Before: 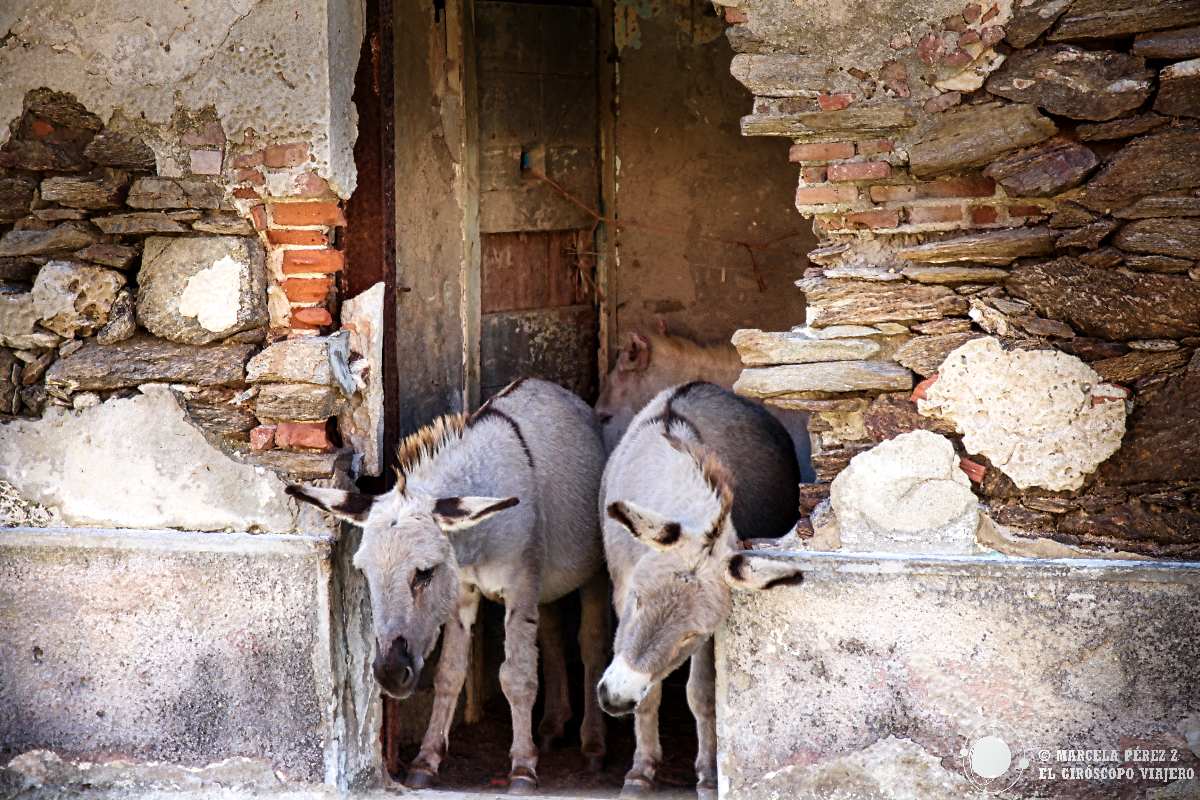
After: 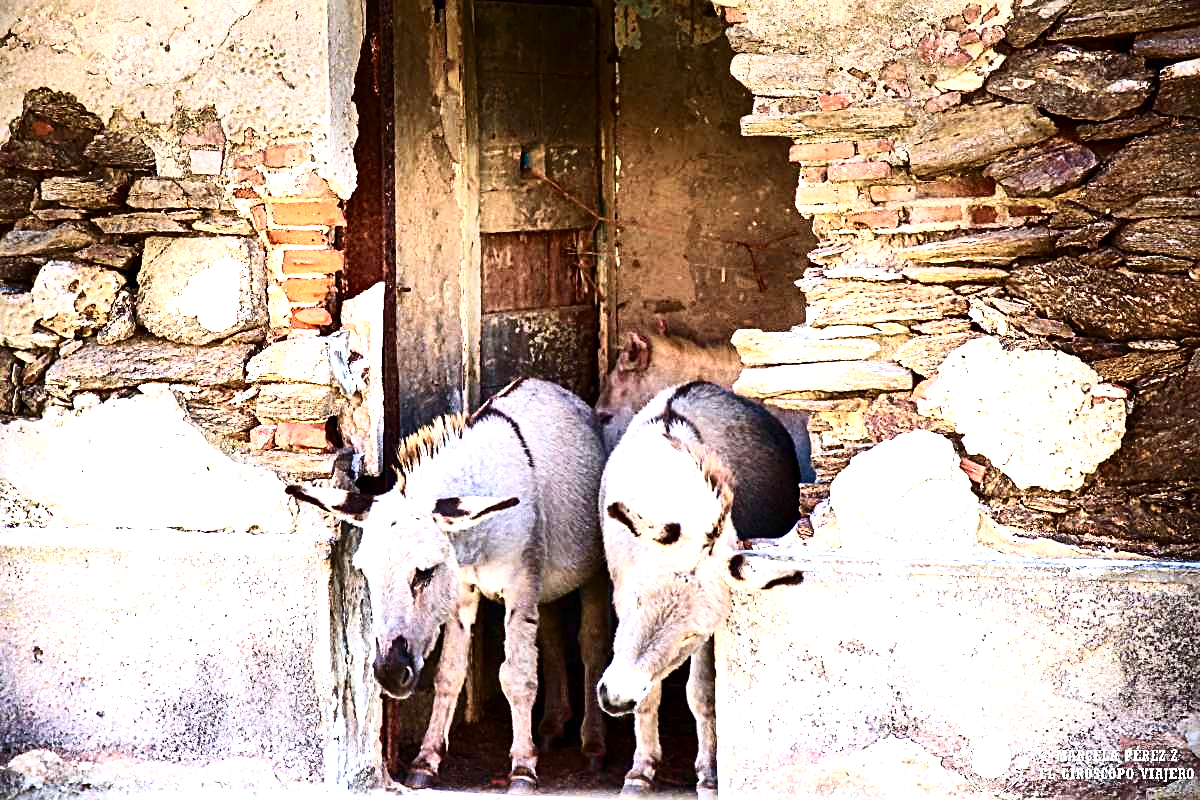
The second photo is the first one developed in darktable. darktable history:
contrast brightness saturation: contrast 0.298
exposure: black level correction 0, exposure 1.187 EV, compensate exposure bias true, compensate highlight preservation false
sharpen: on, module defaults
velvia: on, module defaults
